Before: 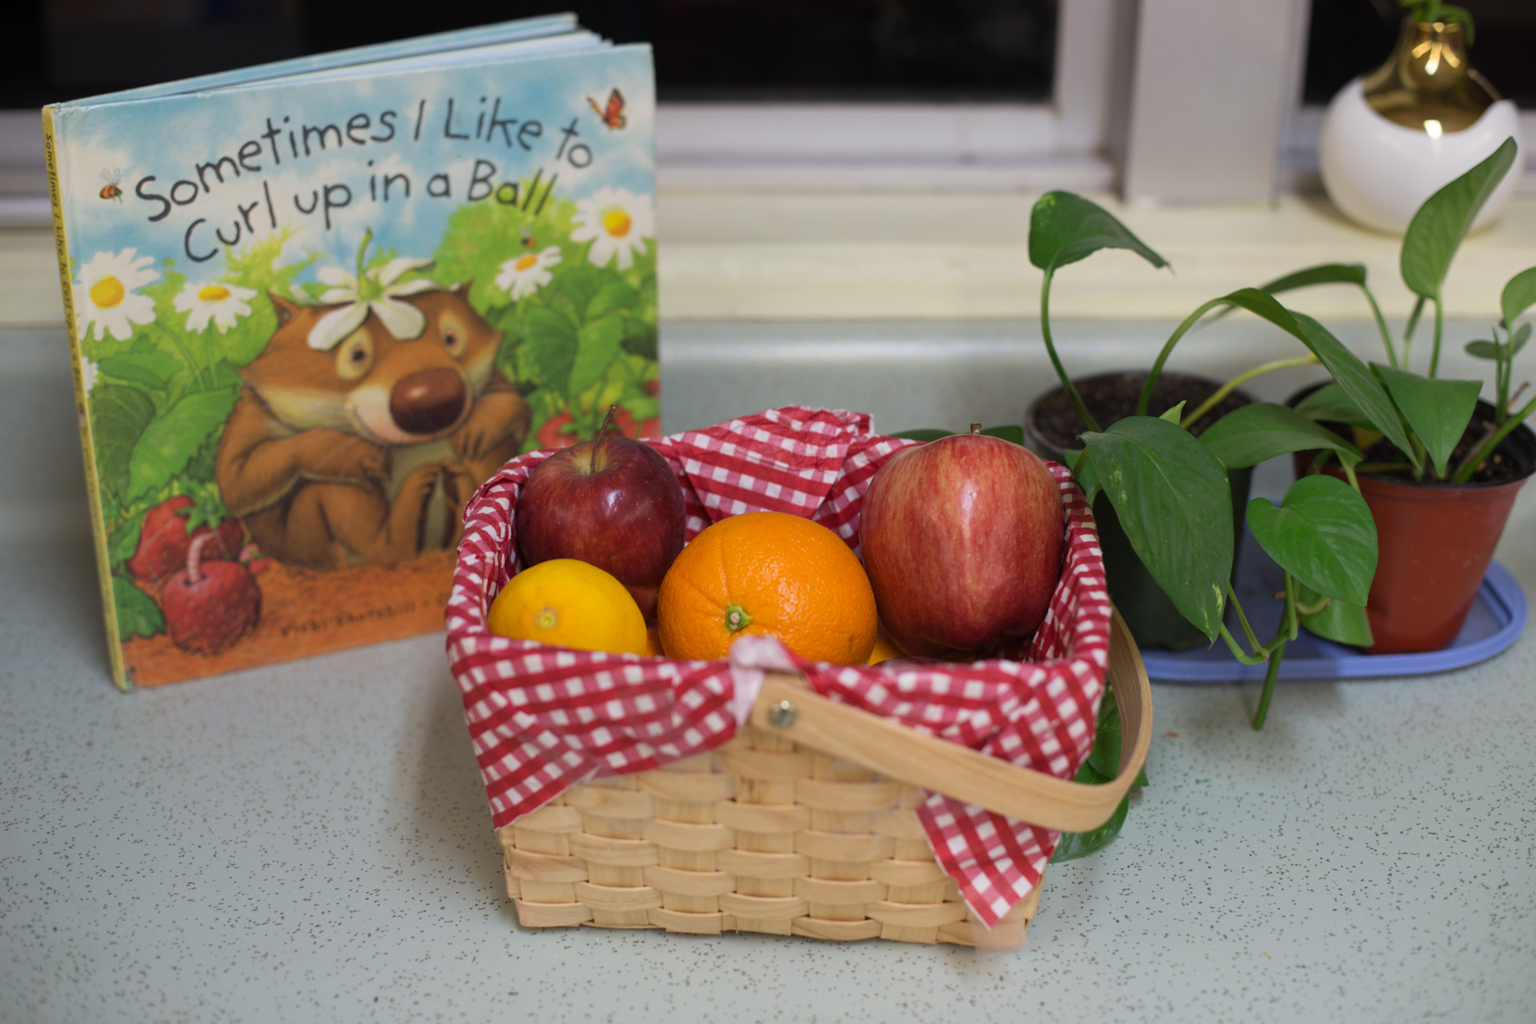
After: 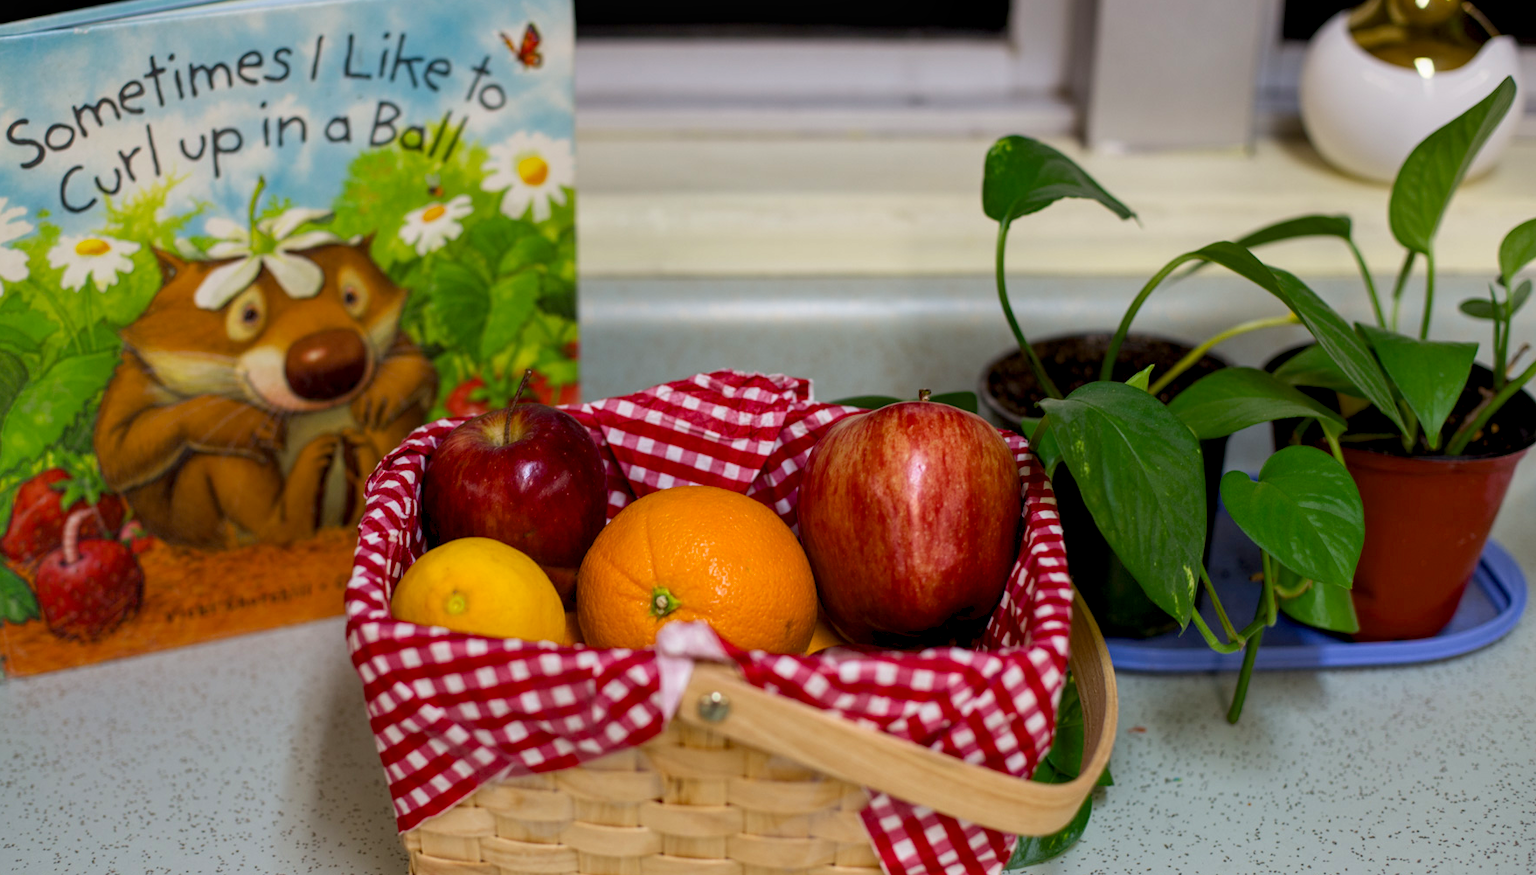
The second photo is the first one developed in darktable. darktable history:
crop: left 8.485%, top 6.577%, bottom 15.218%
color balance rgb: global offset › luminance -0.85%, linear chroma grading › global chroma 8.733%, perceptual saturation grading › global saturation 1.828%, perceptual saturation grading › highlights -1.973%, perceptual saturation grading › mid-tones 4.063%, perceptual saturation grading › shadows 8.556%, global vibrance 16.21%, saturation formula JzAzBz (2021)
local contrast: detail 130%
